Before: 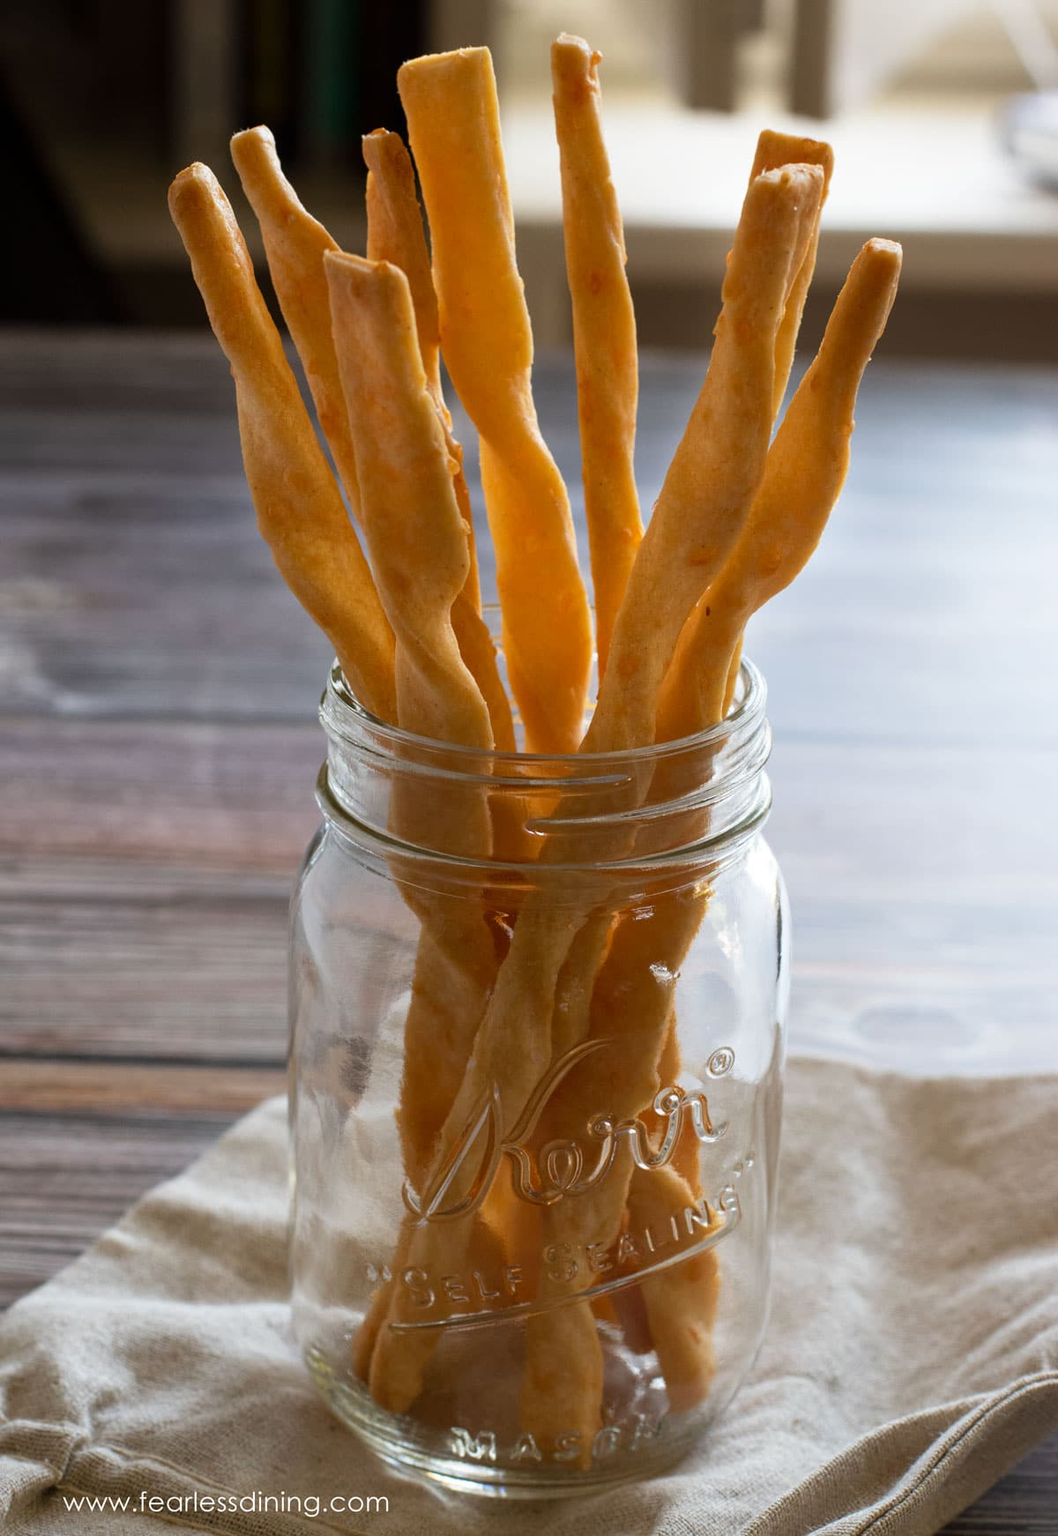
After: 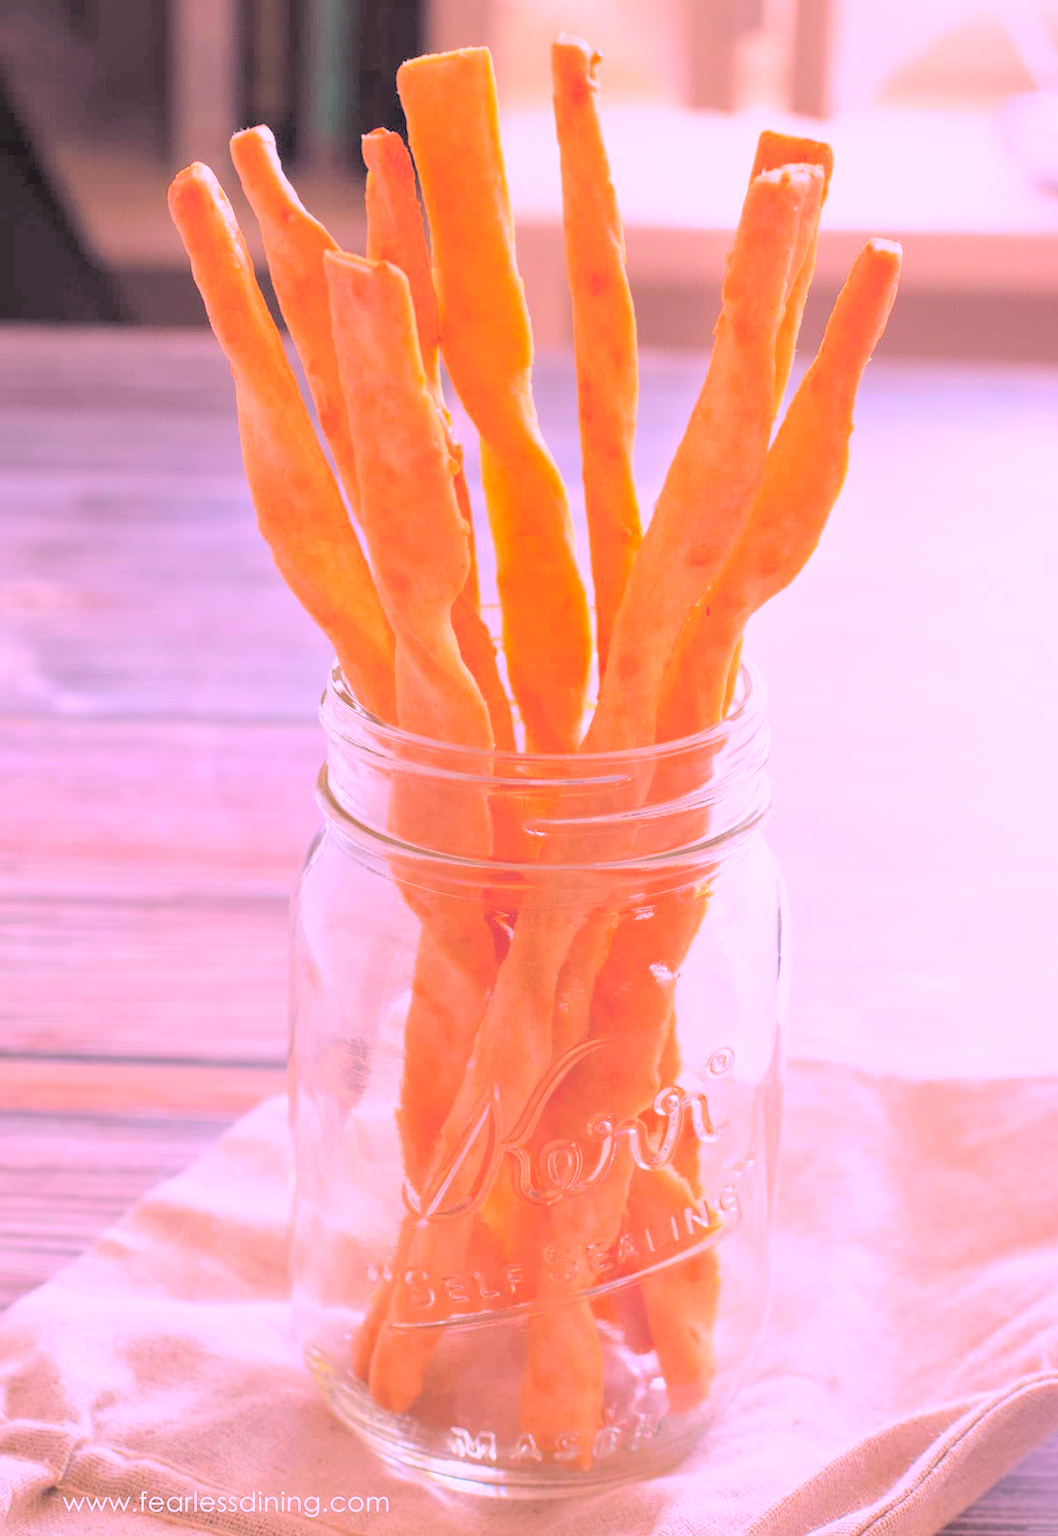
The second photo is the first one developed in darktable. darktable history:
color correction: highlights a* 19.3, highlights b* -11.22, saturation 1.66
contrast brightness saturation: brightness 0.98
